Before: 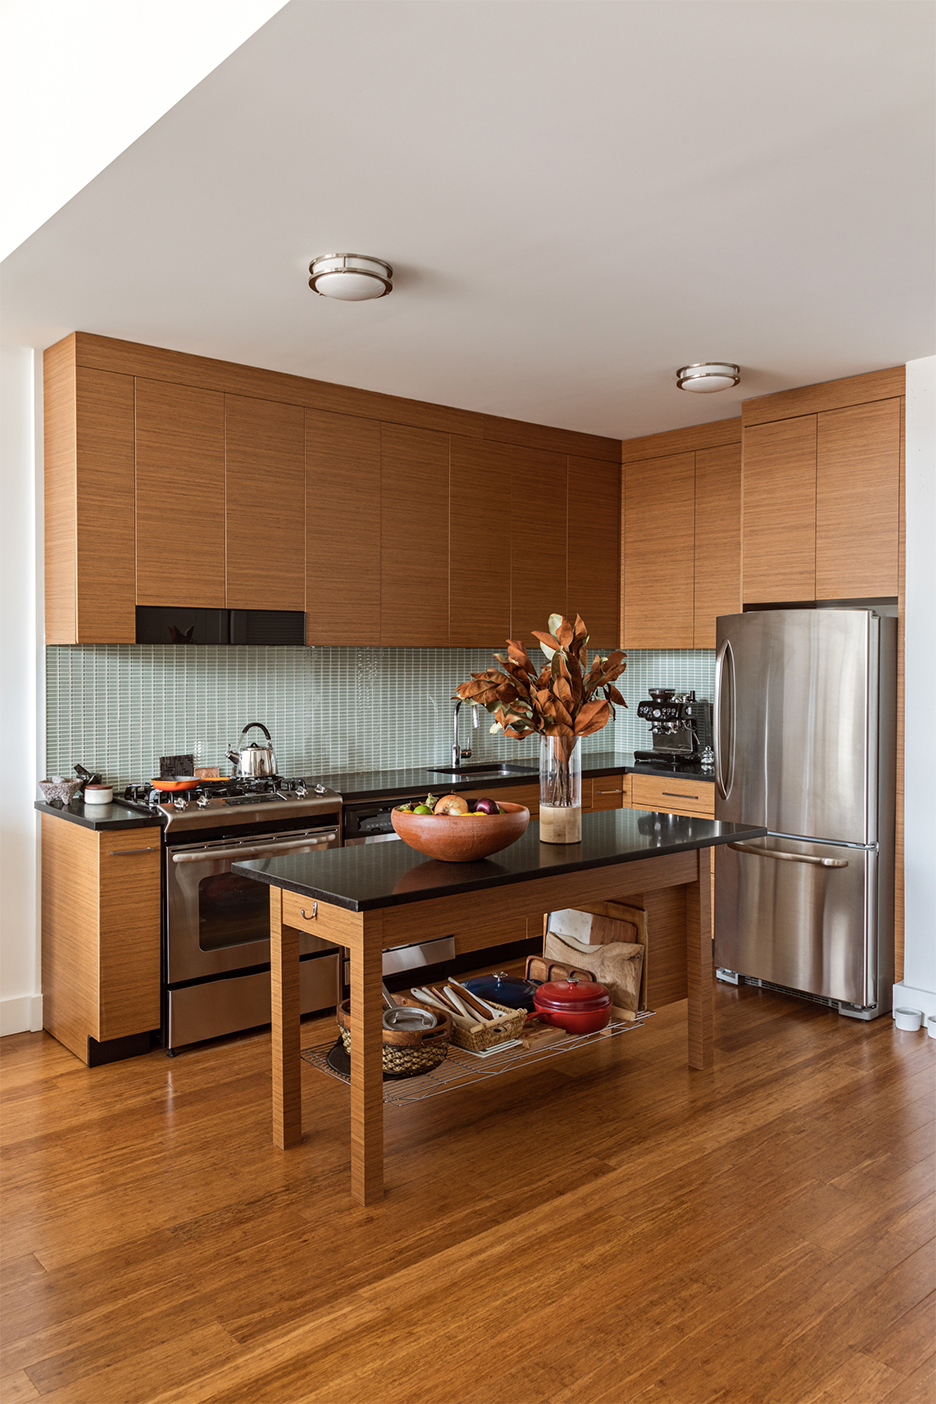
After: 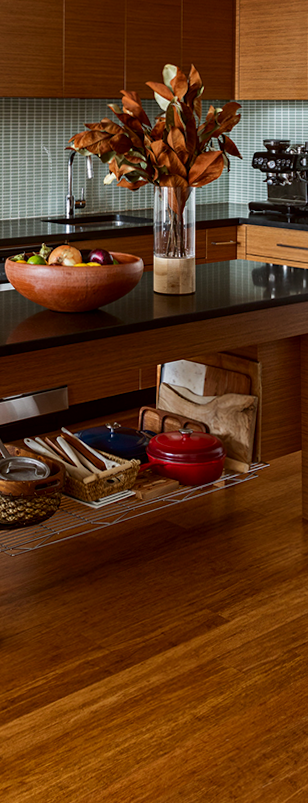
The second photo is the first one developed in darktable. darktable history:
crop: left 40.878%, top 39.176%, right 25.993%, bottom 3.081%
rotate and perspective: rotation 0.192°, lens shift (horizontal) -0.015, crop left 0.005, crop right 0.996, crop top 0.006, crop bottom 0.99
contrast brightness saturation: contrast 0.07, brightness -0.14, saturation 0.11
